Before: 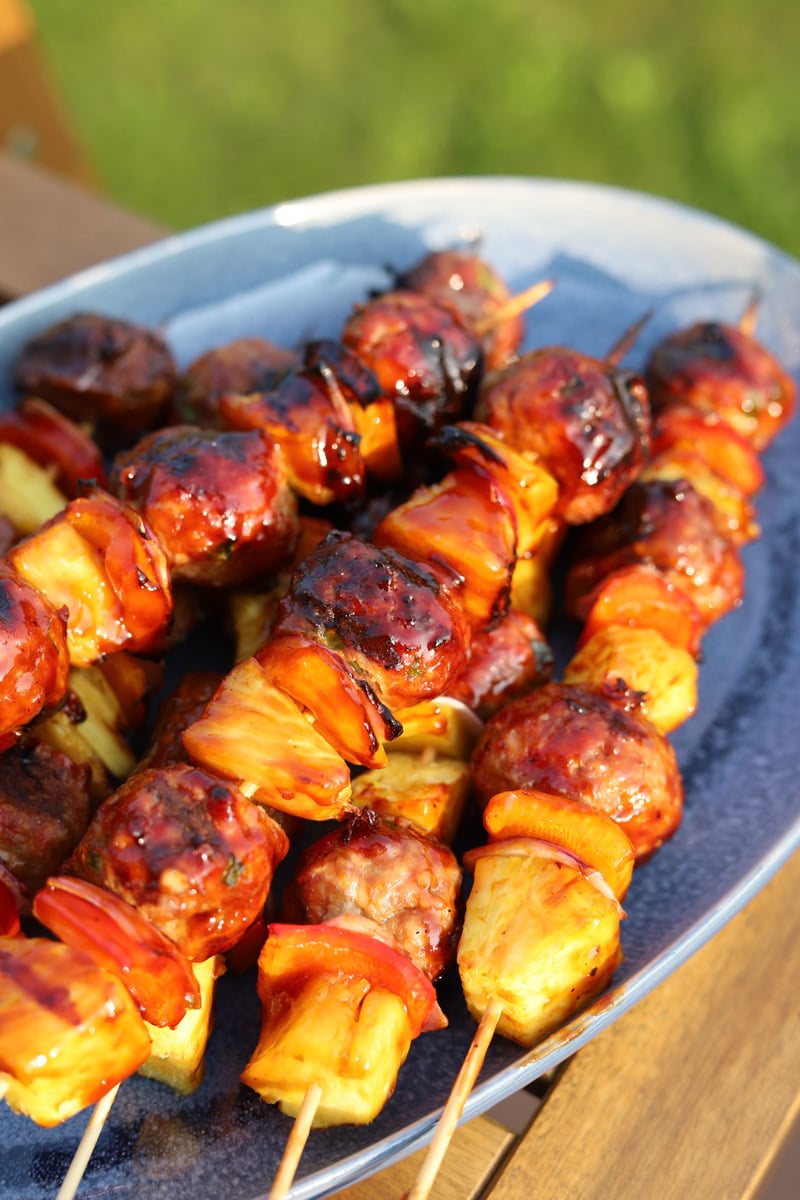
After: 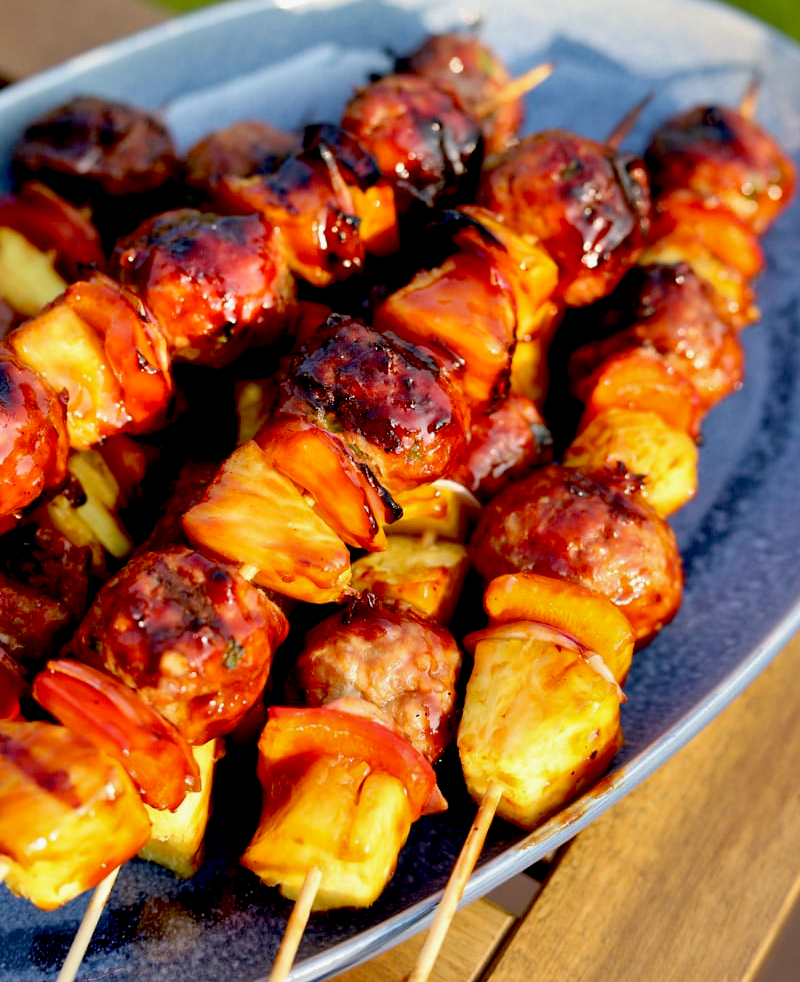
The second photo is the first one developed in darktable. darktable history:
shadows and highlights: soften with gaussian
crop and rotate: top 18.148%
exposure: black level correction 0.029, exposure -0.077 EV, compensate highlight preservation false
